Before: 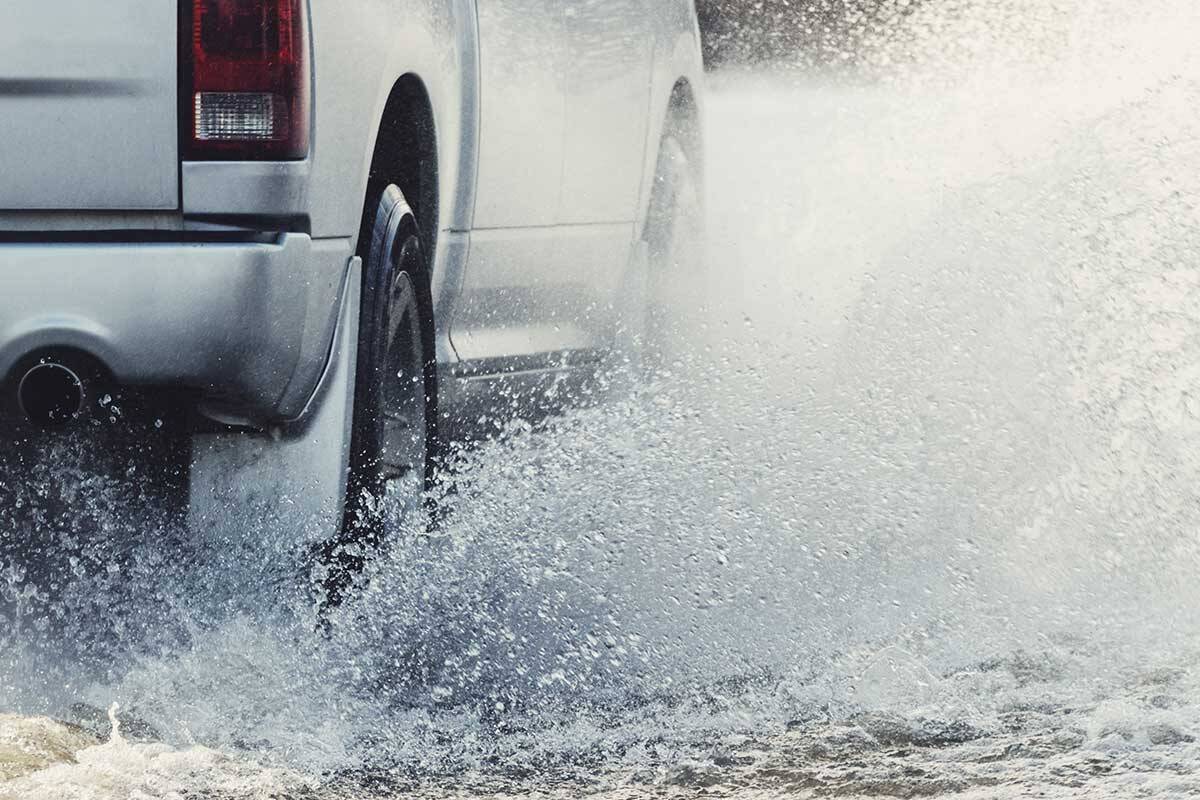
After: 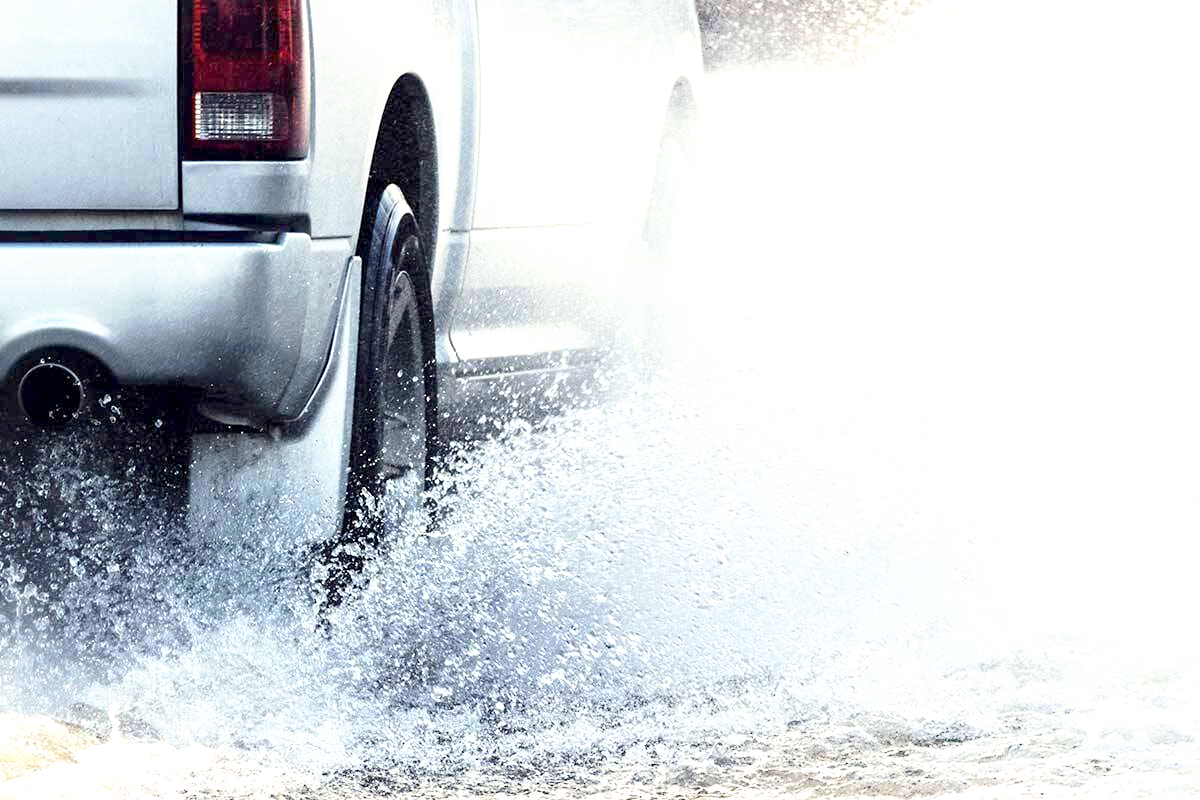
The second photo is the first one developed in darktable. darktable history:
shadows and highlights: shadows -23.08, highlights 46.15, soften with gaussian
base curve: curves: ch0 [(0.017, 0) (0.425, 0.441) (0.844, 0.933) (1, 1)], preserve colors none
exposure: exposure 0.74 EV, compensate highlight preservation false
